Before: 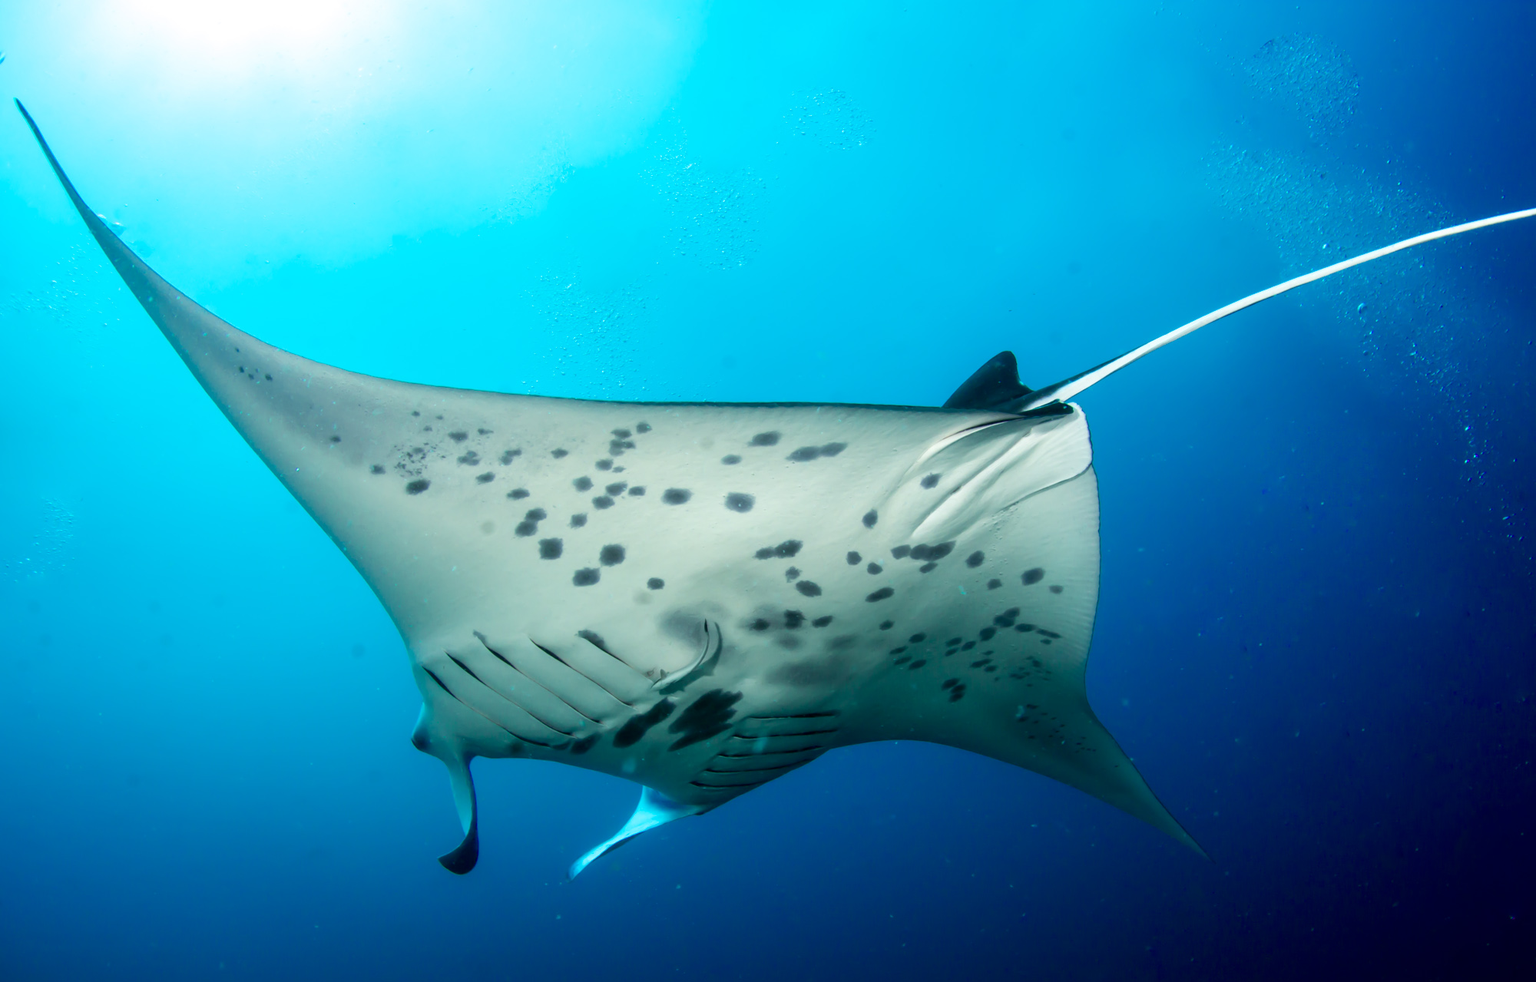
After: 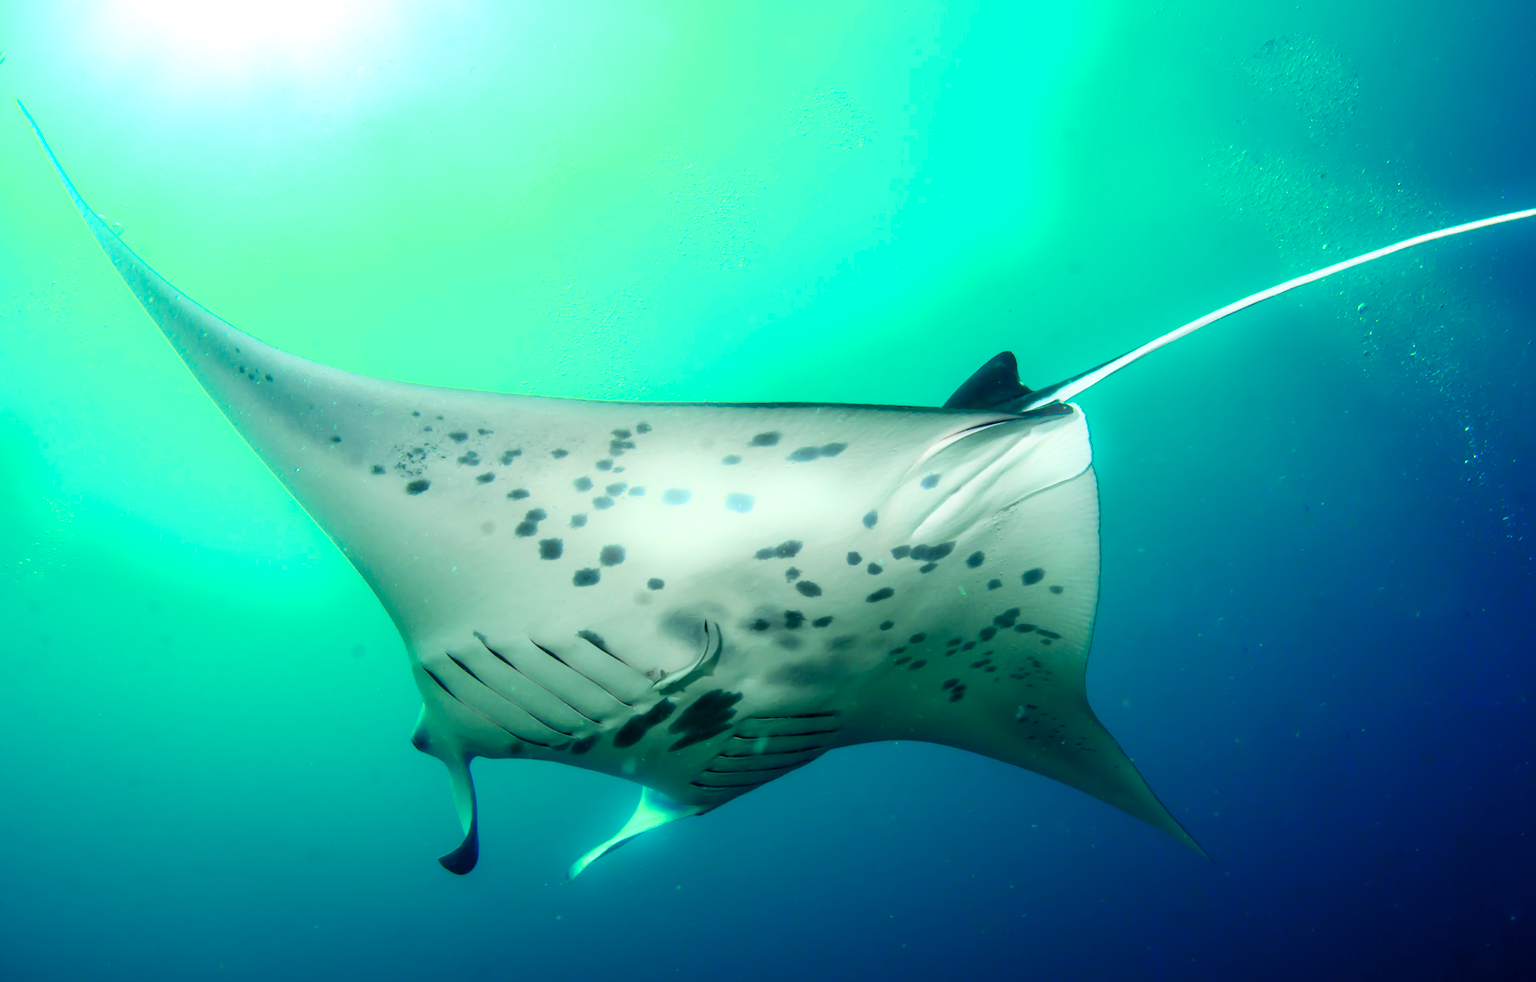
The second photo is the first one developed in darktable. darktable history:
bloom: size 5%, threshold 95%, strength 15%
color zones: curves: ch0 [(0.254, 0.492) (0.724, 0.62)]; ch1 [(0.25, 0.528) (0.719, 0.796)]; ch2 [(0, 0.472) (0.25, 0.5) (0.73, 0.184)]
